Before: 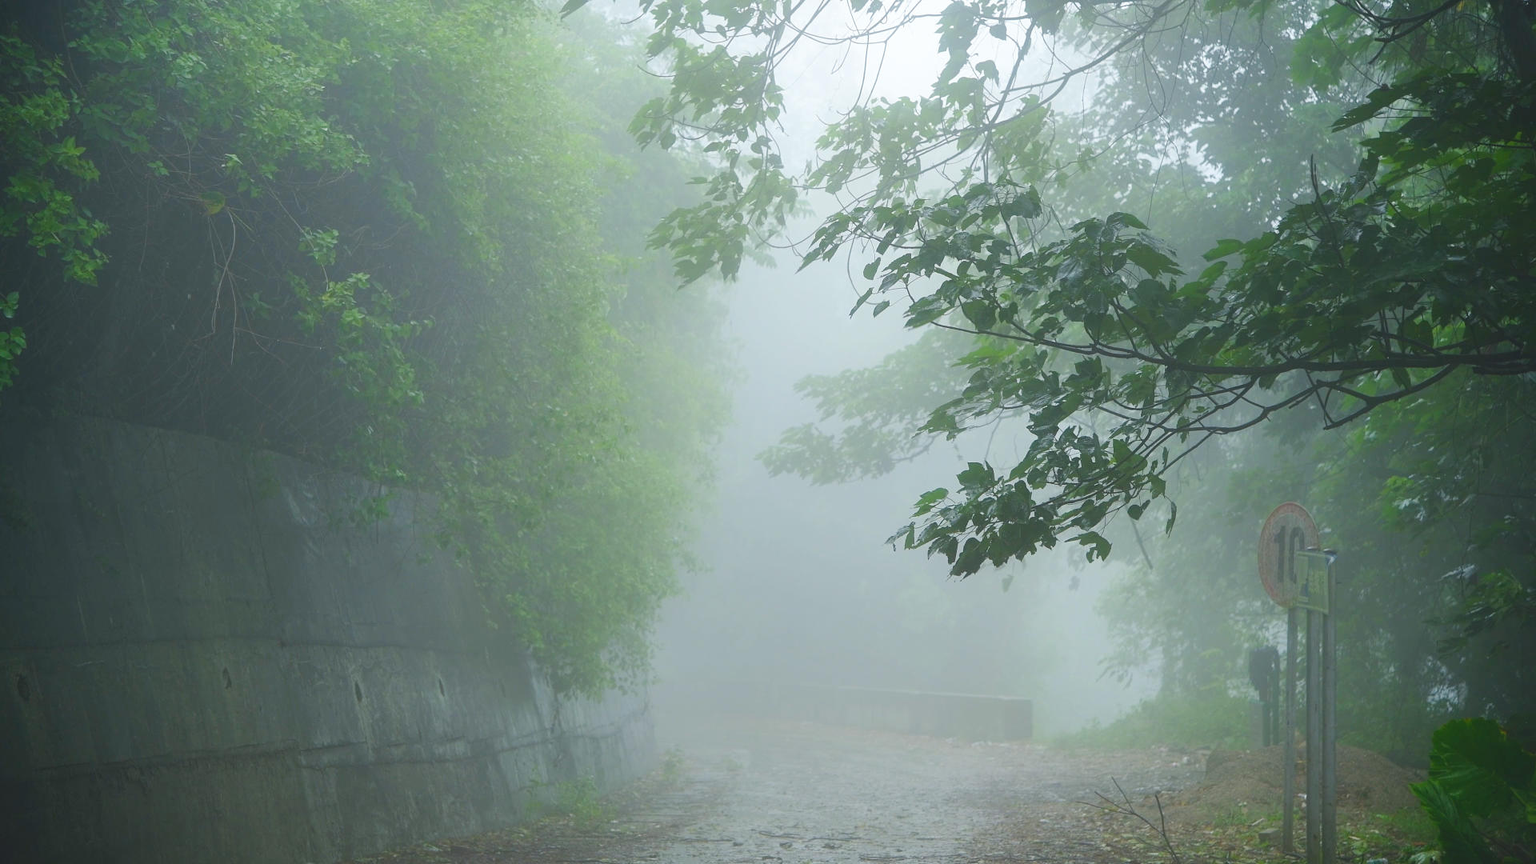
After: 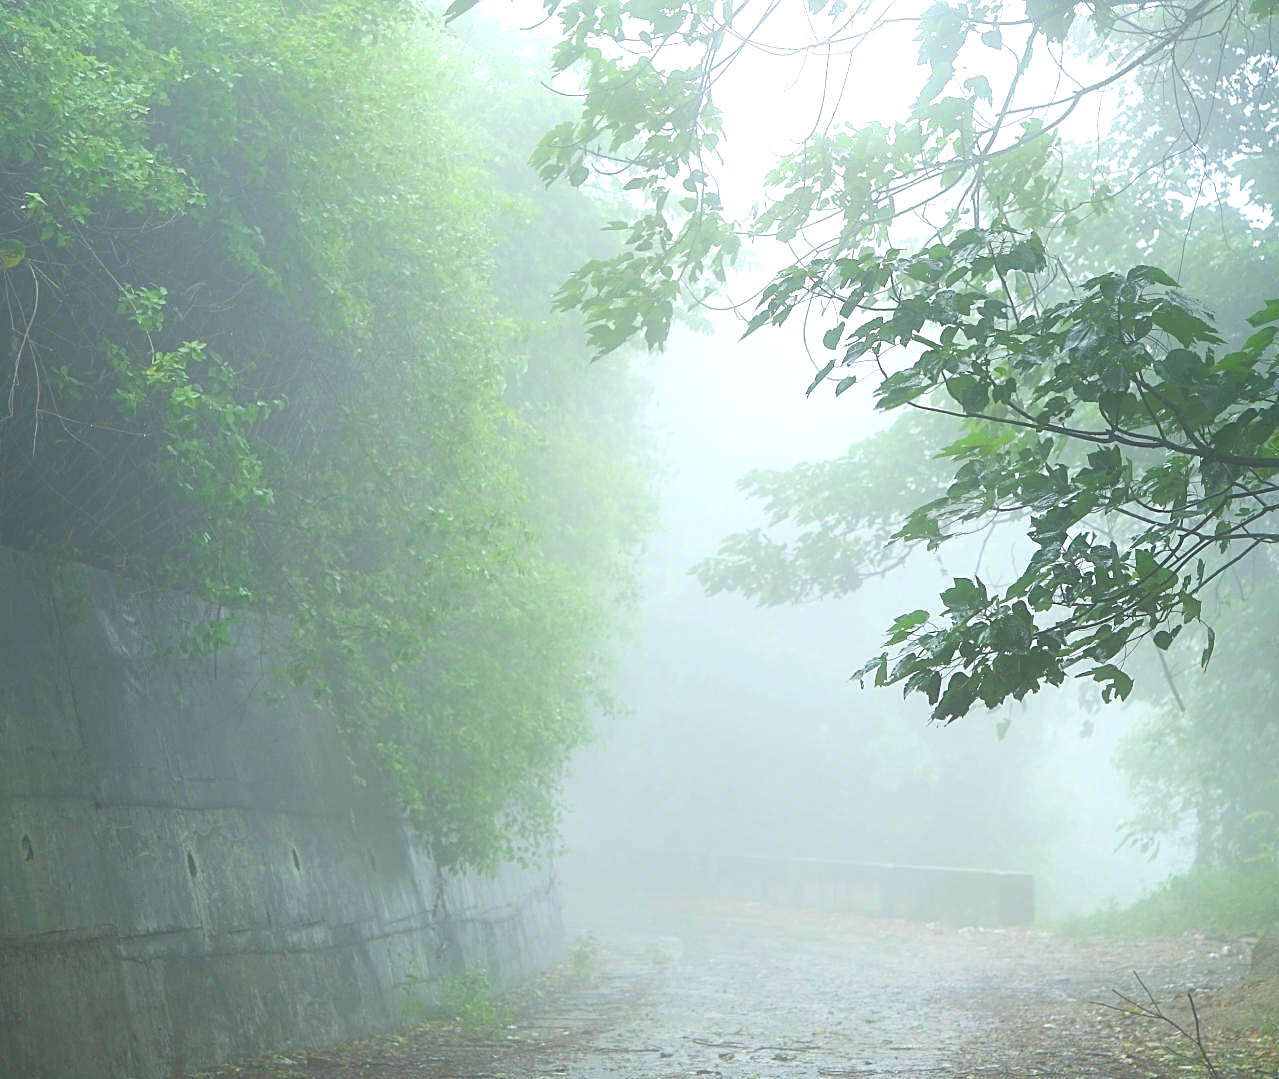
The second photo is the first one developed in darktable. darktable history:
sharpen: on, module defaults
exposure: black level correction 0, exposure 0.7 EV, compensate exposure bias true, compensate highlight preservation false
crop and rotate: left 13.342%, right 19.991%
